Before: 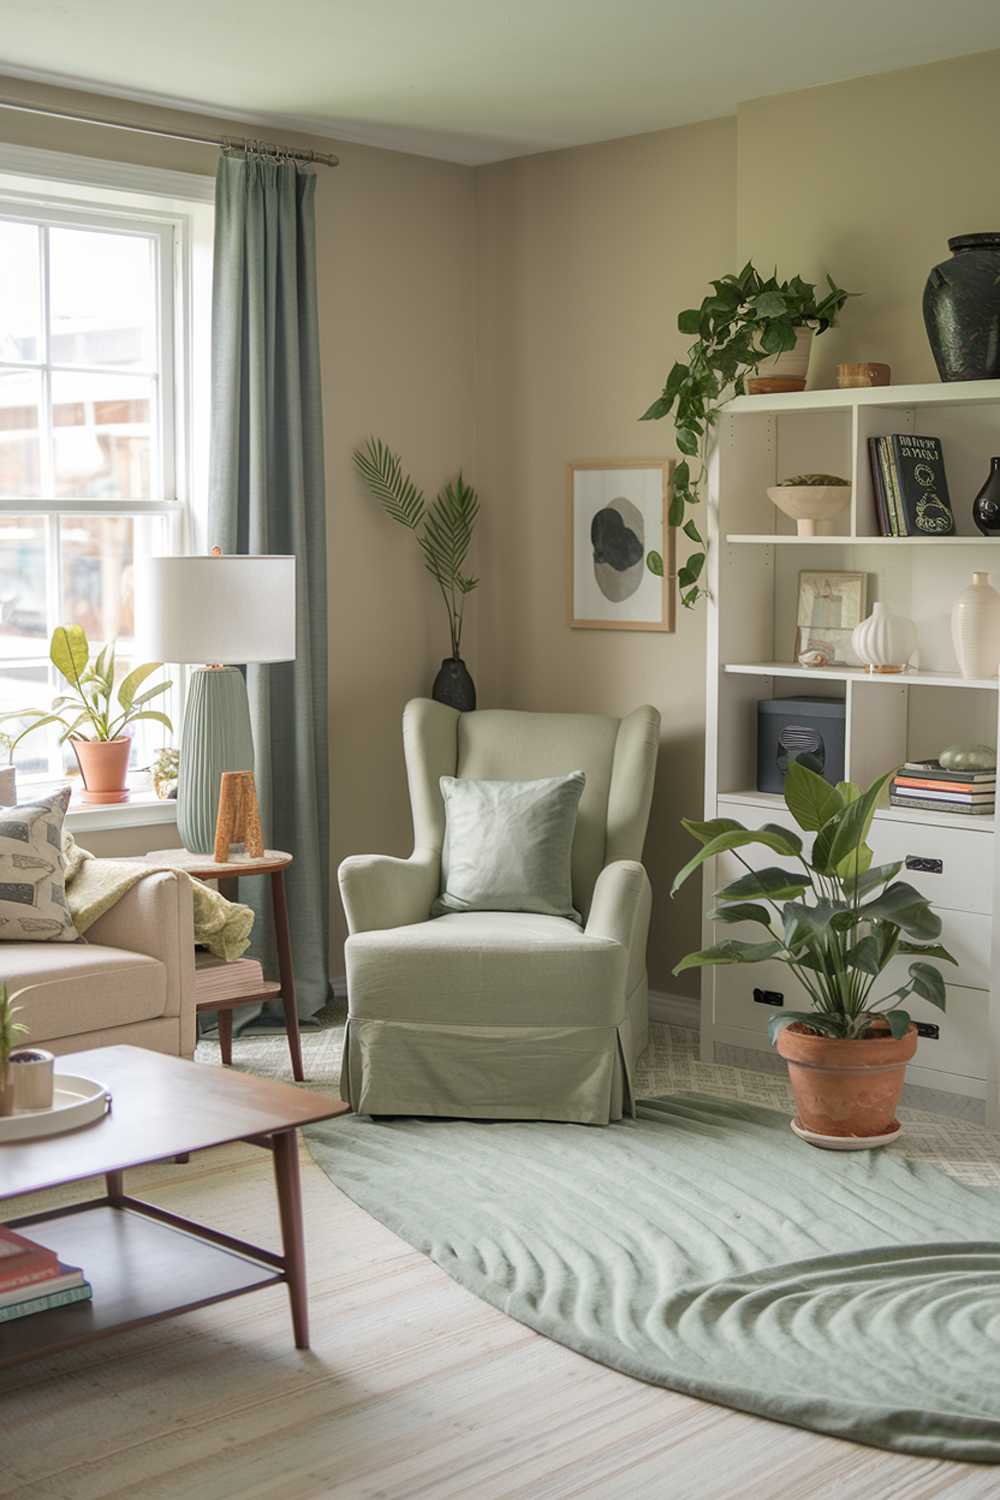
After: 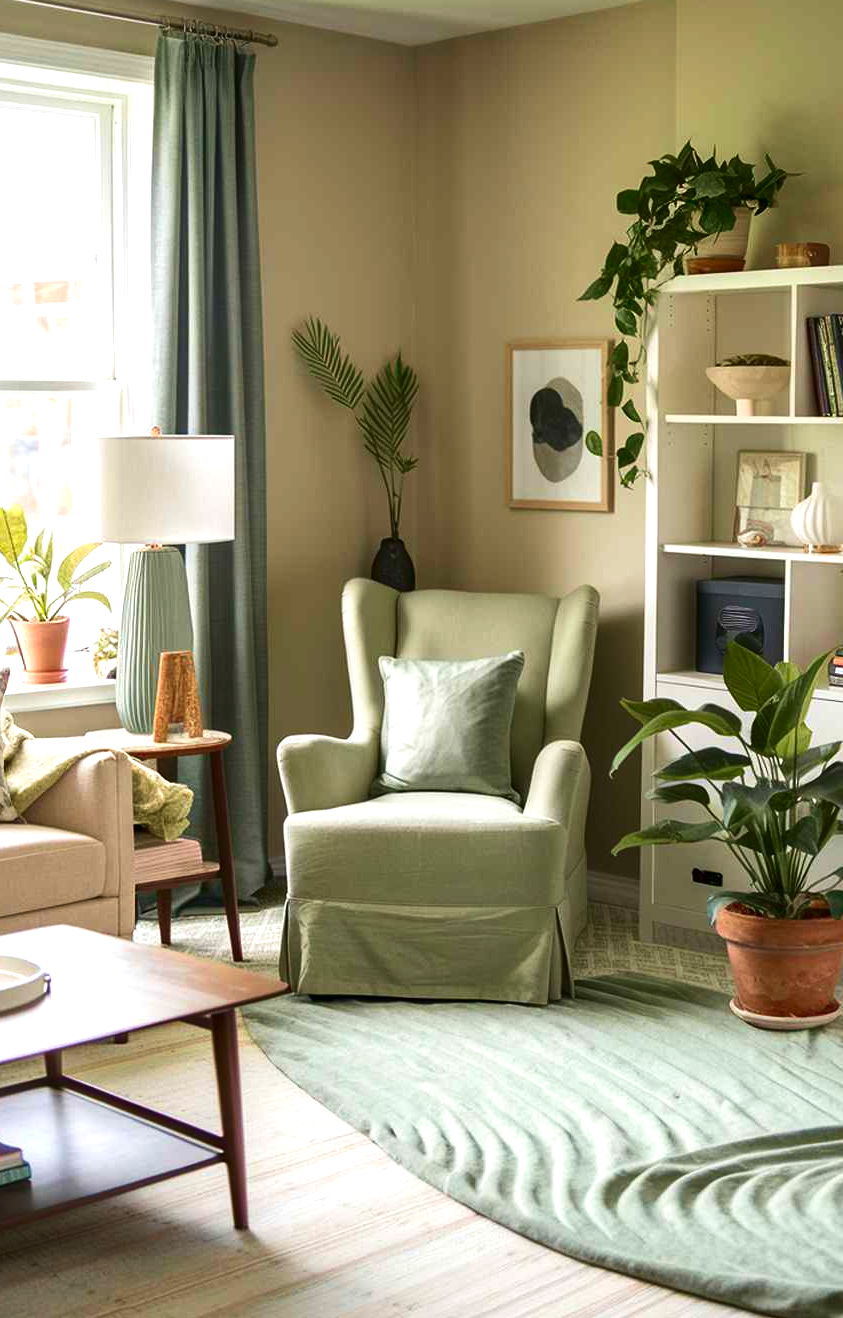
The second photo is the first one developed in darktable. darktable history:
exposure: exposure 0.633 EV, compensate exposure bias true, compensate highlight preservation false
contrast brightness saturation: contrast 0.127, brightness -0.232, saturation 0.139
velvia: on, module defaults
crop: left 6.139%, top 8.058%, right 9.551%, bottom 4.062%
